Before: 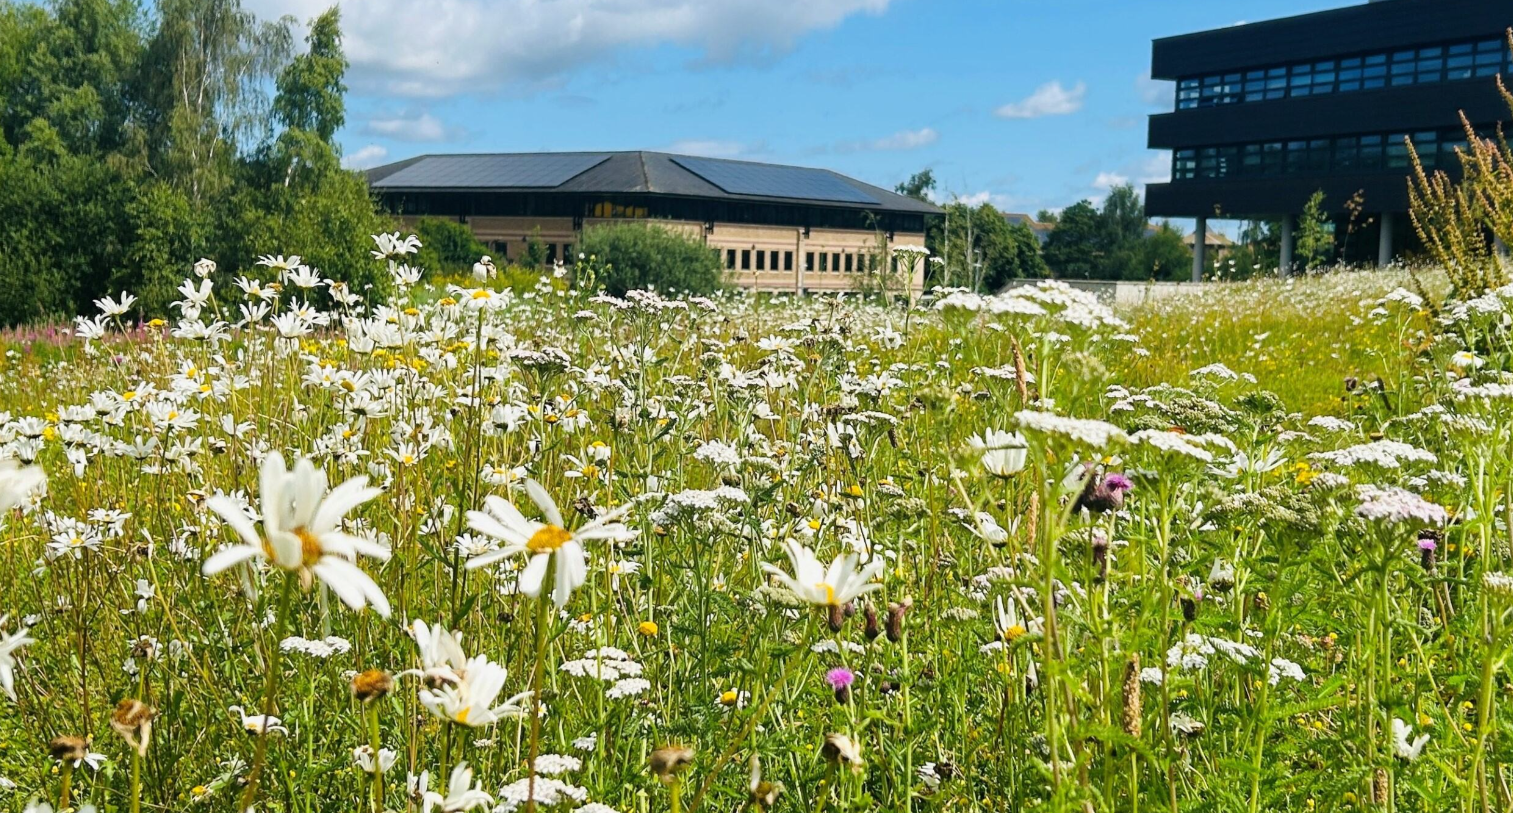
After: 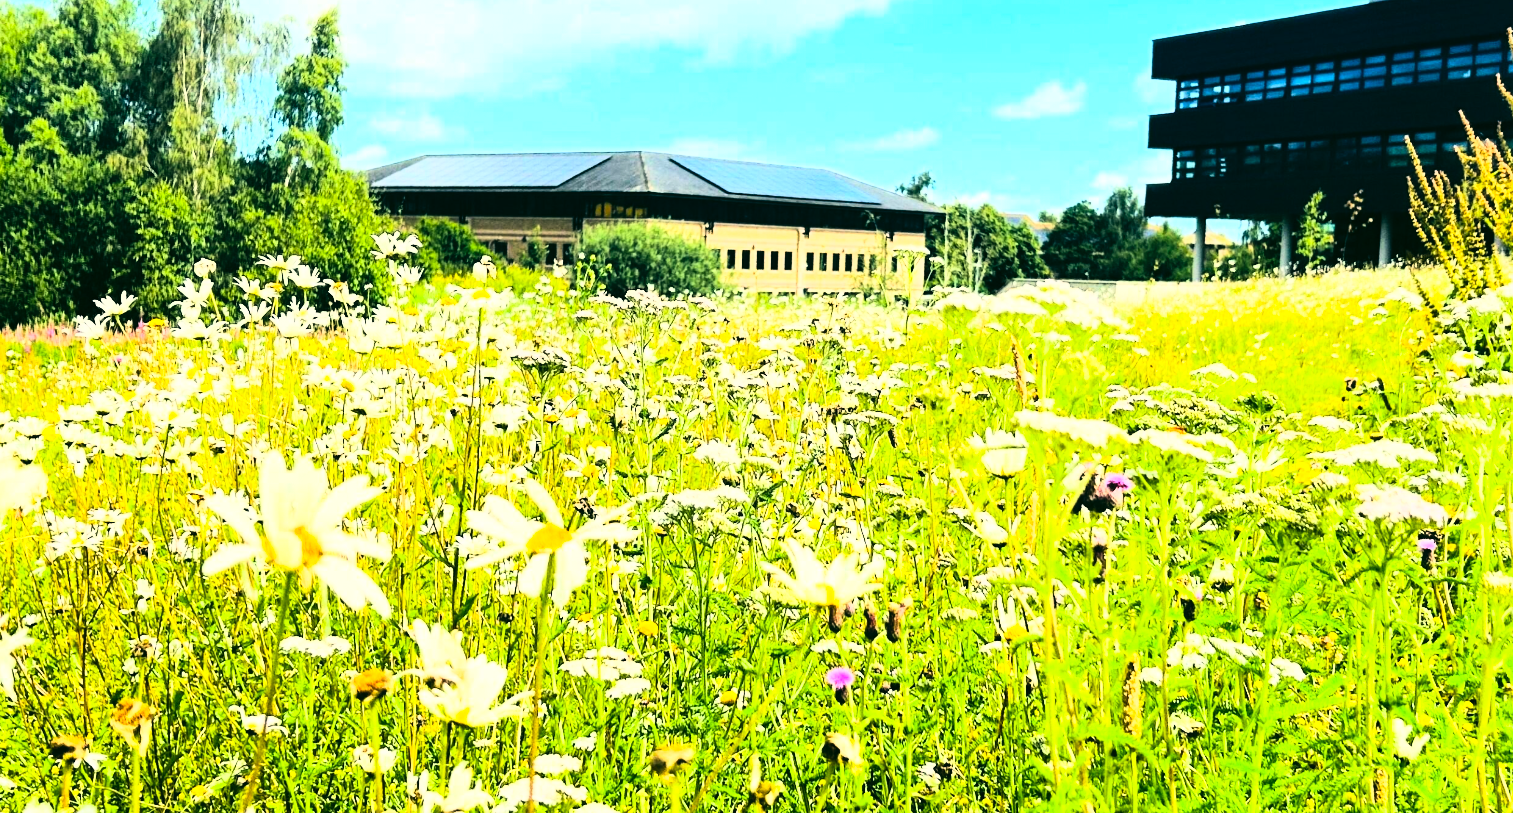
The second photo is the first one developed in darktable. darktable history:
contrast brightness saturation: contrast 0.24, brightness 0.26, saturation 0.39
rgb curve: curves: ch0 [(0, 0) (0.21, 0.15) (0.24, 0.21) (0.5, 0.75) (0.75, 0.96) (0.89, 0.99) (1, 1)]; ch1 [(0, 0.02) (0.21, 0.13) (0.25, 0.2) (0.5, 0.67) (0.75, 0.9) (0.89, 0.97) (1, 1)]; ch2 [(0, 0.02) (0.21, 0.13) (0.25, 0.2) (0.5, 0.67) (0.75, 0.9) (0.89, 0.97) (1, 1)], compensate middle gray true
color correction: highlights a* -0.482, highlights b* 9.48, shadows a* -9.48, shadows b* 0.803
